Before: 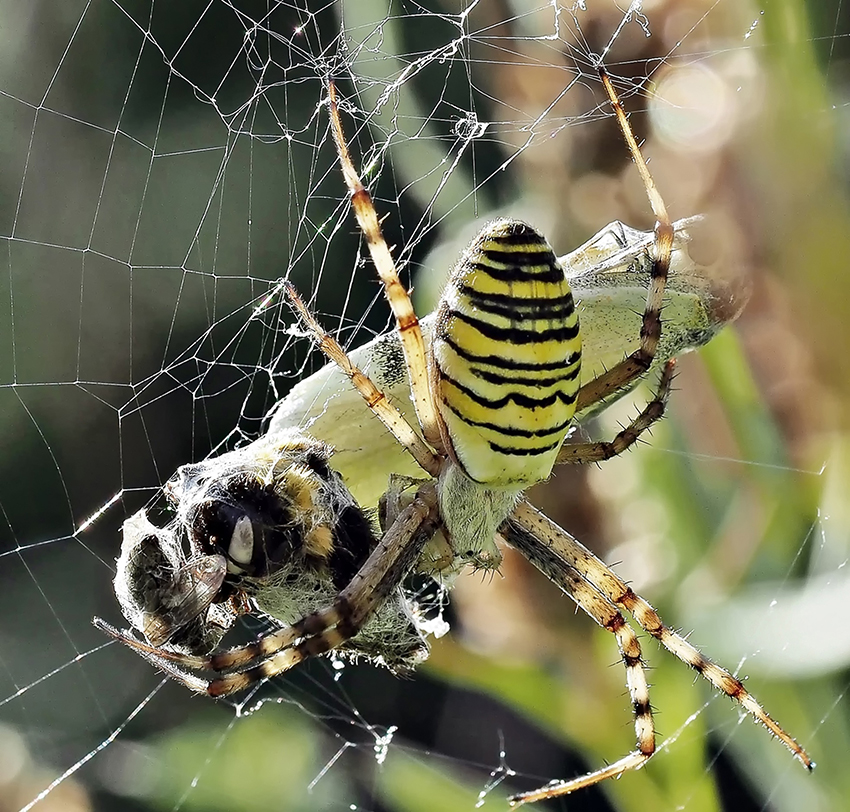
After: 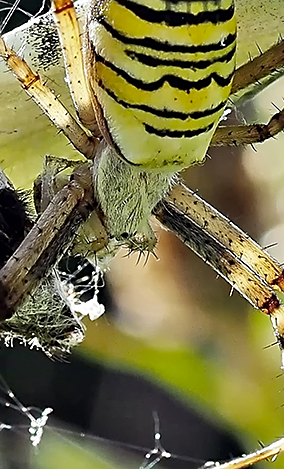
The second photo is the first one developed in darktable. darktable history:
crop: left 40.605%, top 39.263%, right 25.887%, bottom 2.962%
sharpen: on, module defaults
